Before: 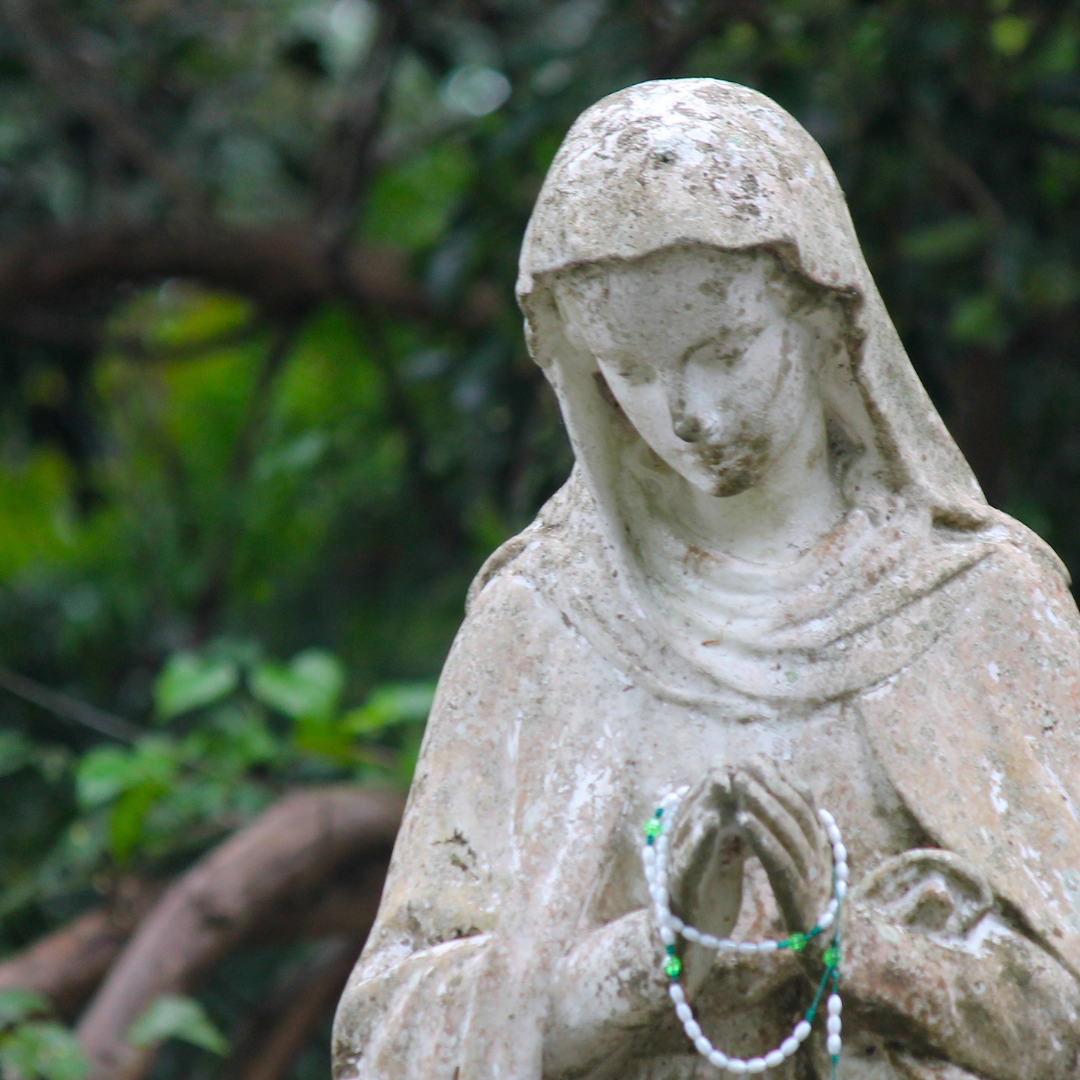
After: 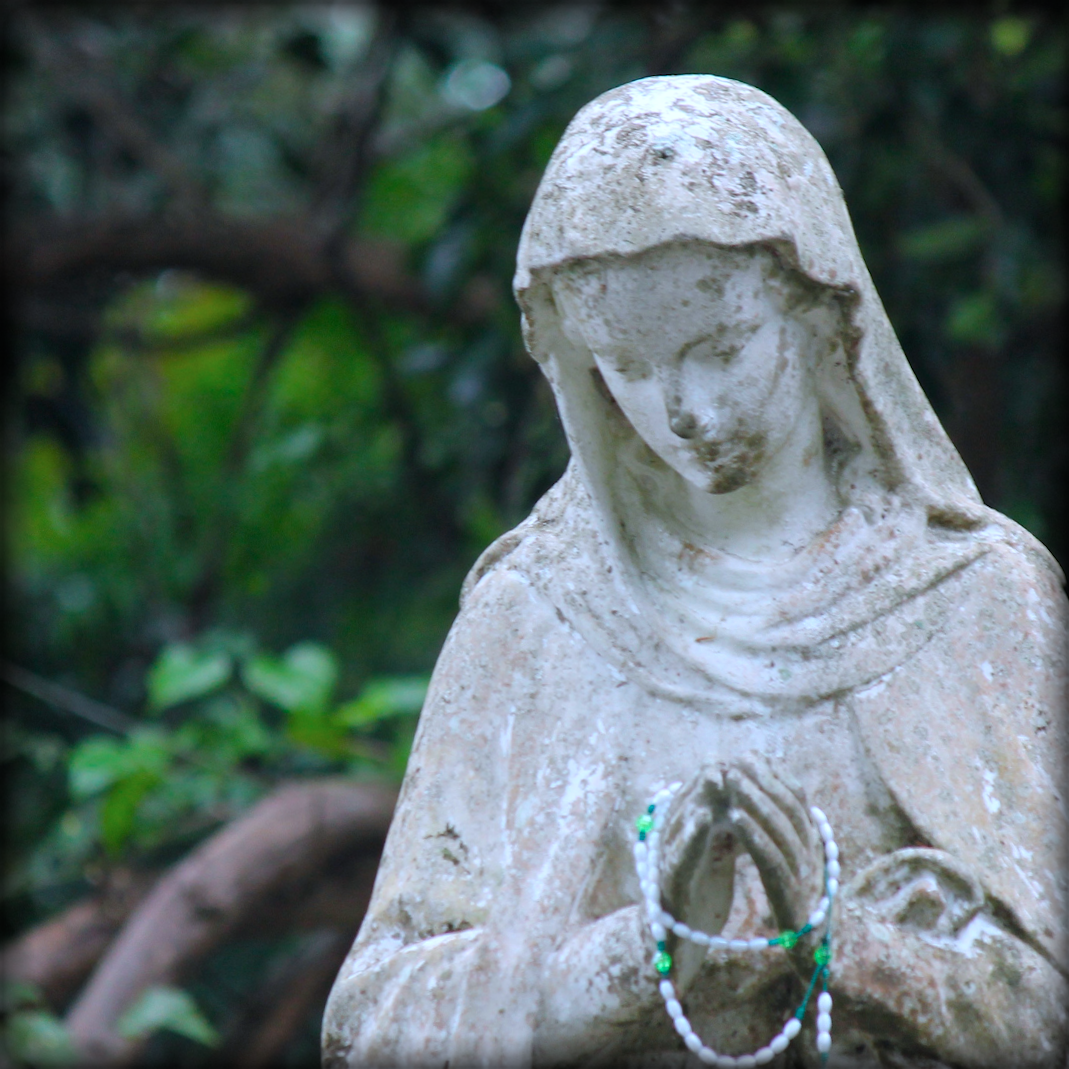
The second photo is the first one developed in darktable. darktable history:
color calibration: x 0.37, y 0.382, temperature 4316.7 K
crop and rotate: angle -0.585°
vignetting: fall-off start 93.38%, fall-off radius 6.15%, brightness -0.809, automatic ratio true, width/height ratio 1.331, shape 0.046, unbound false
